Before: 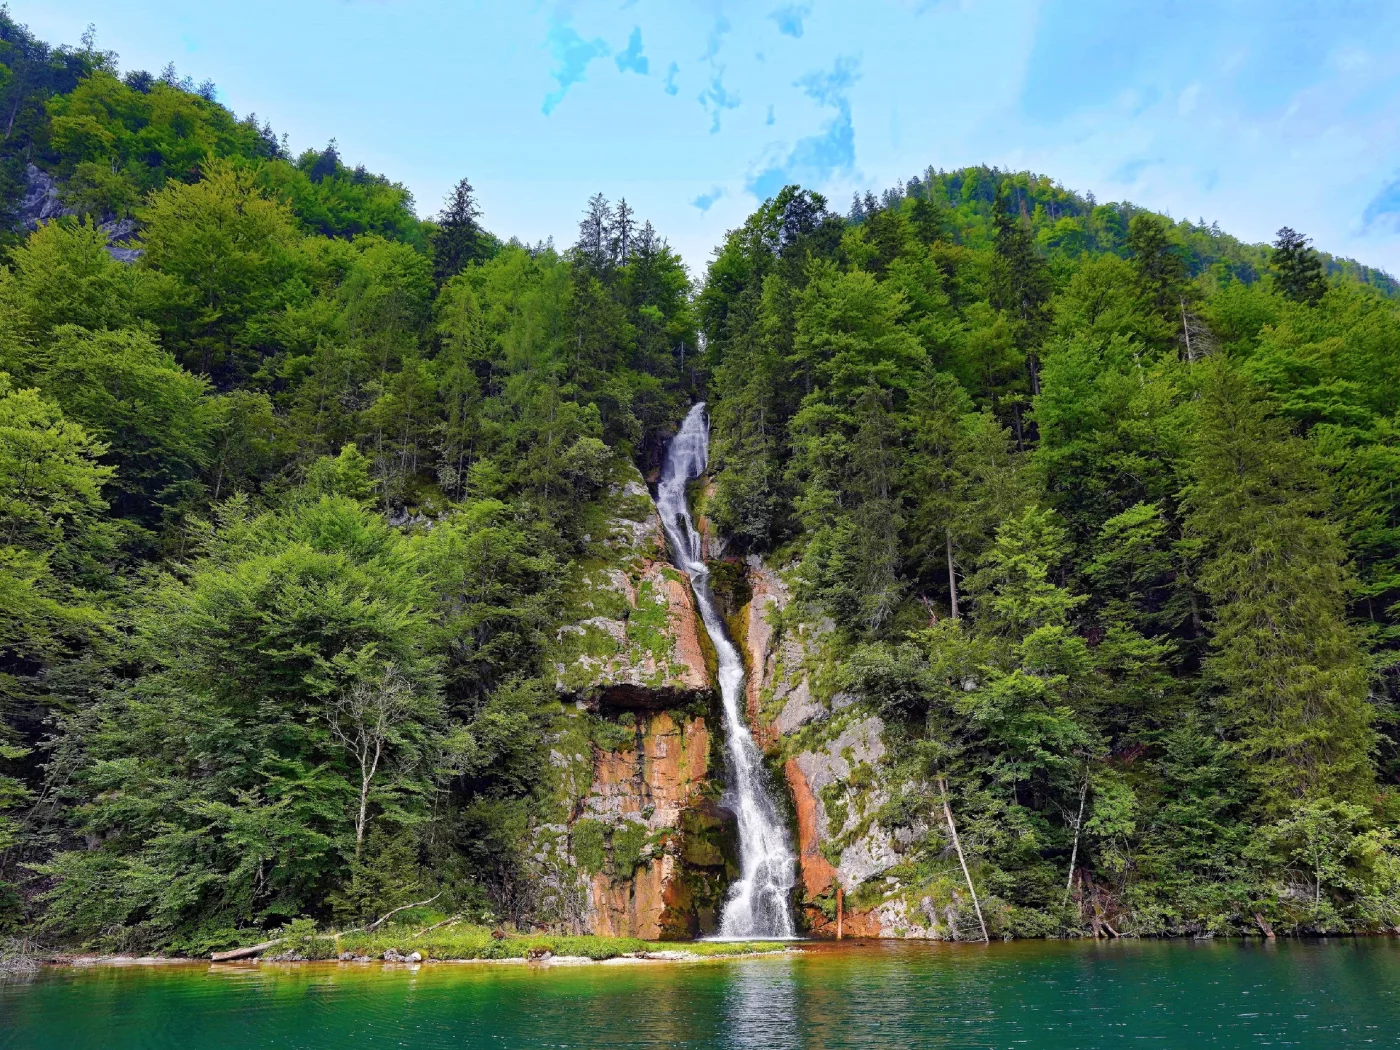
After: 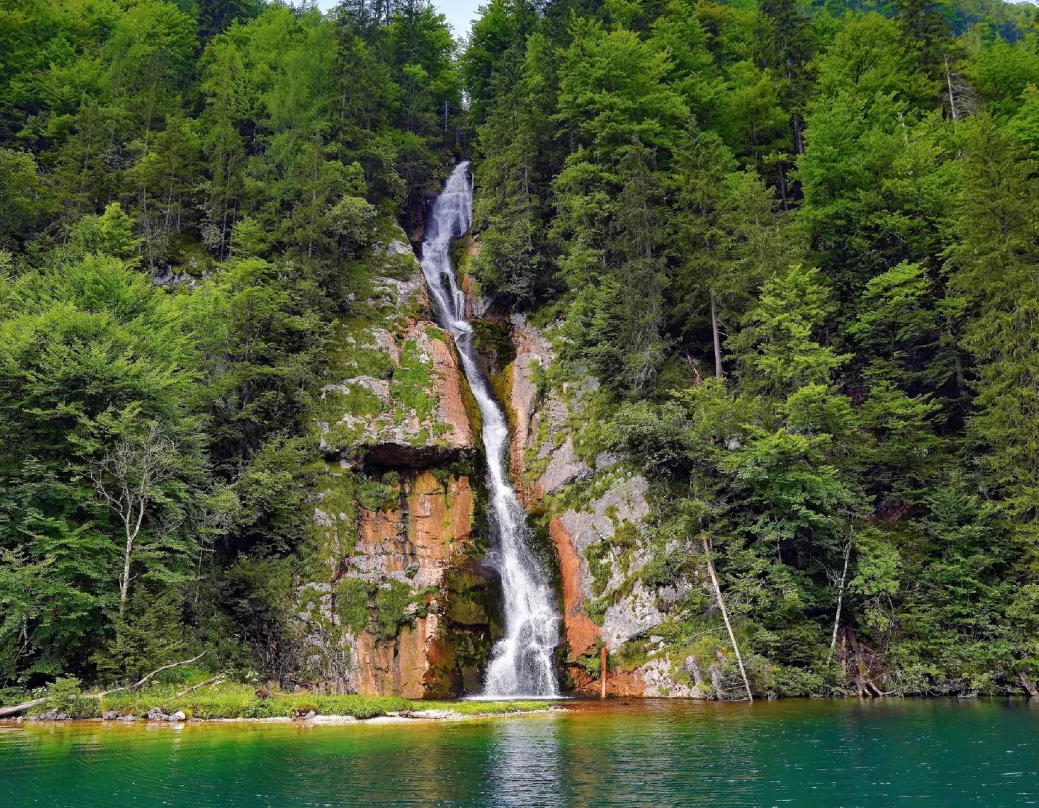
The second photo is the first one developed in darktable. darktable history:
crop: left 16.863%, top 22.98%, right 8.908%
